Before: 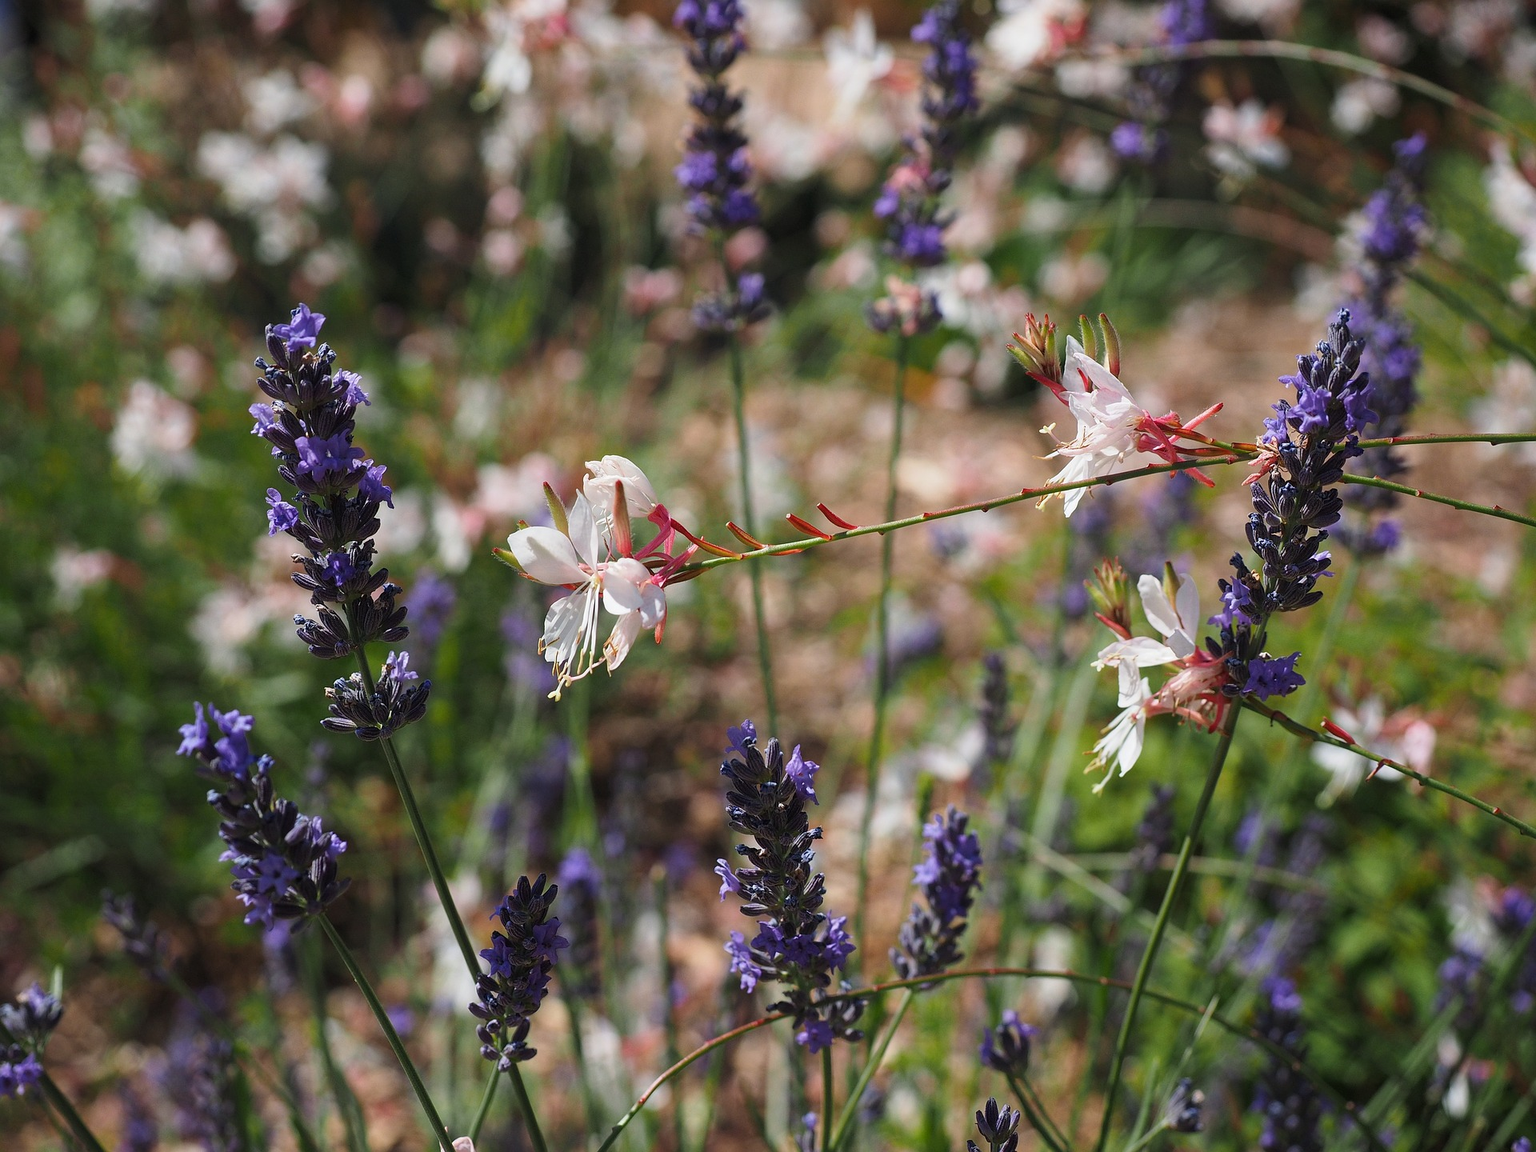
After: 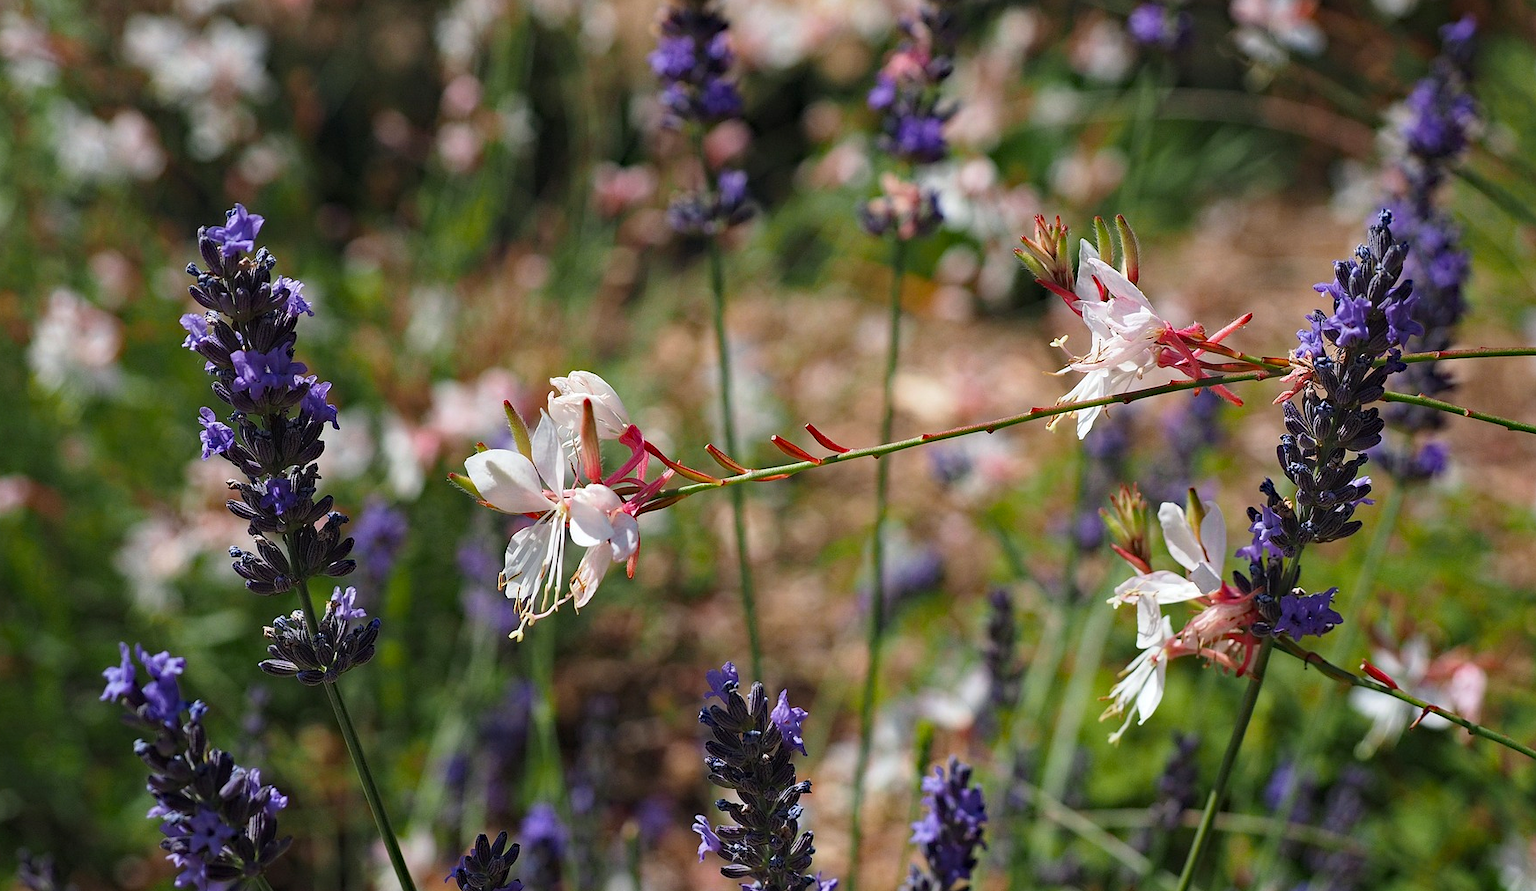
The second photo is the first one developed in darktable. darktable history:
crop: left 5.596%, top 10.314%, right 3.534%, bottom 19.395%
haze removal: strength 0.29, distance 0.25, compatibility mode true, adaptive false
